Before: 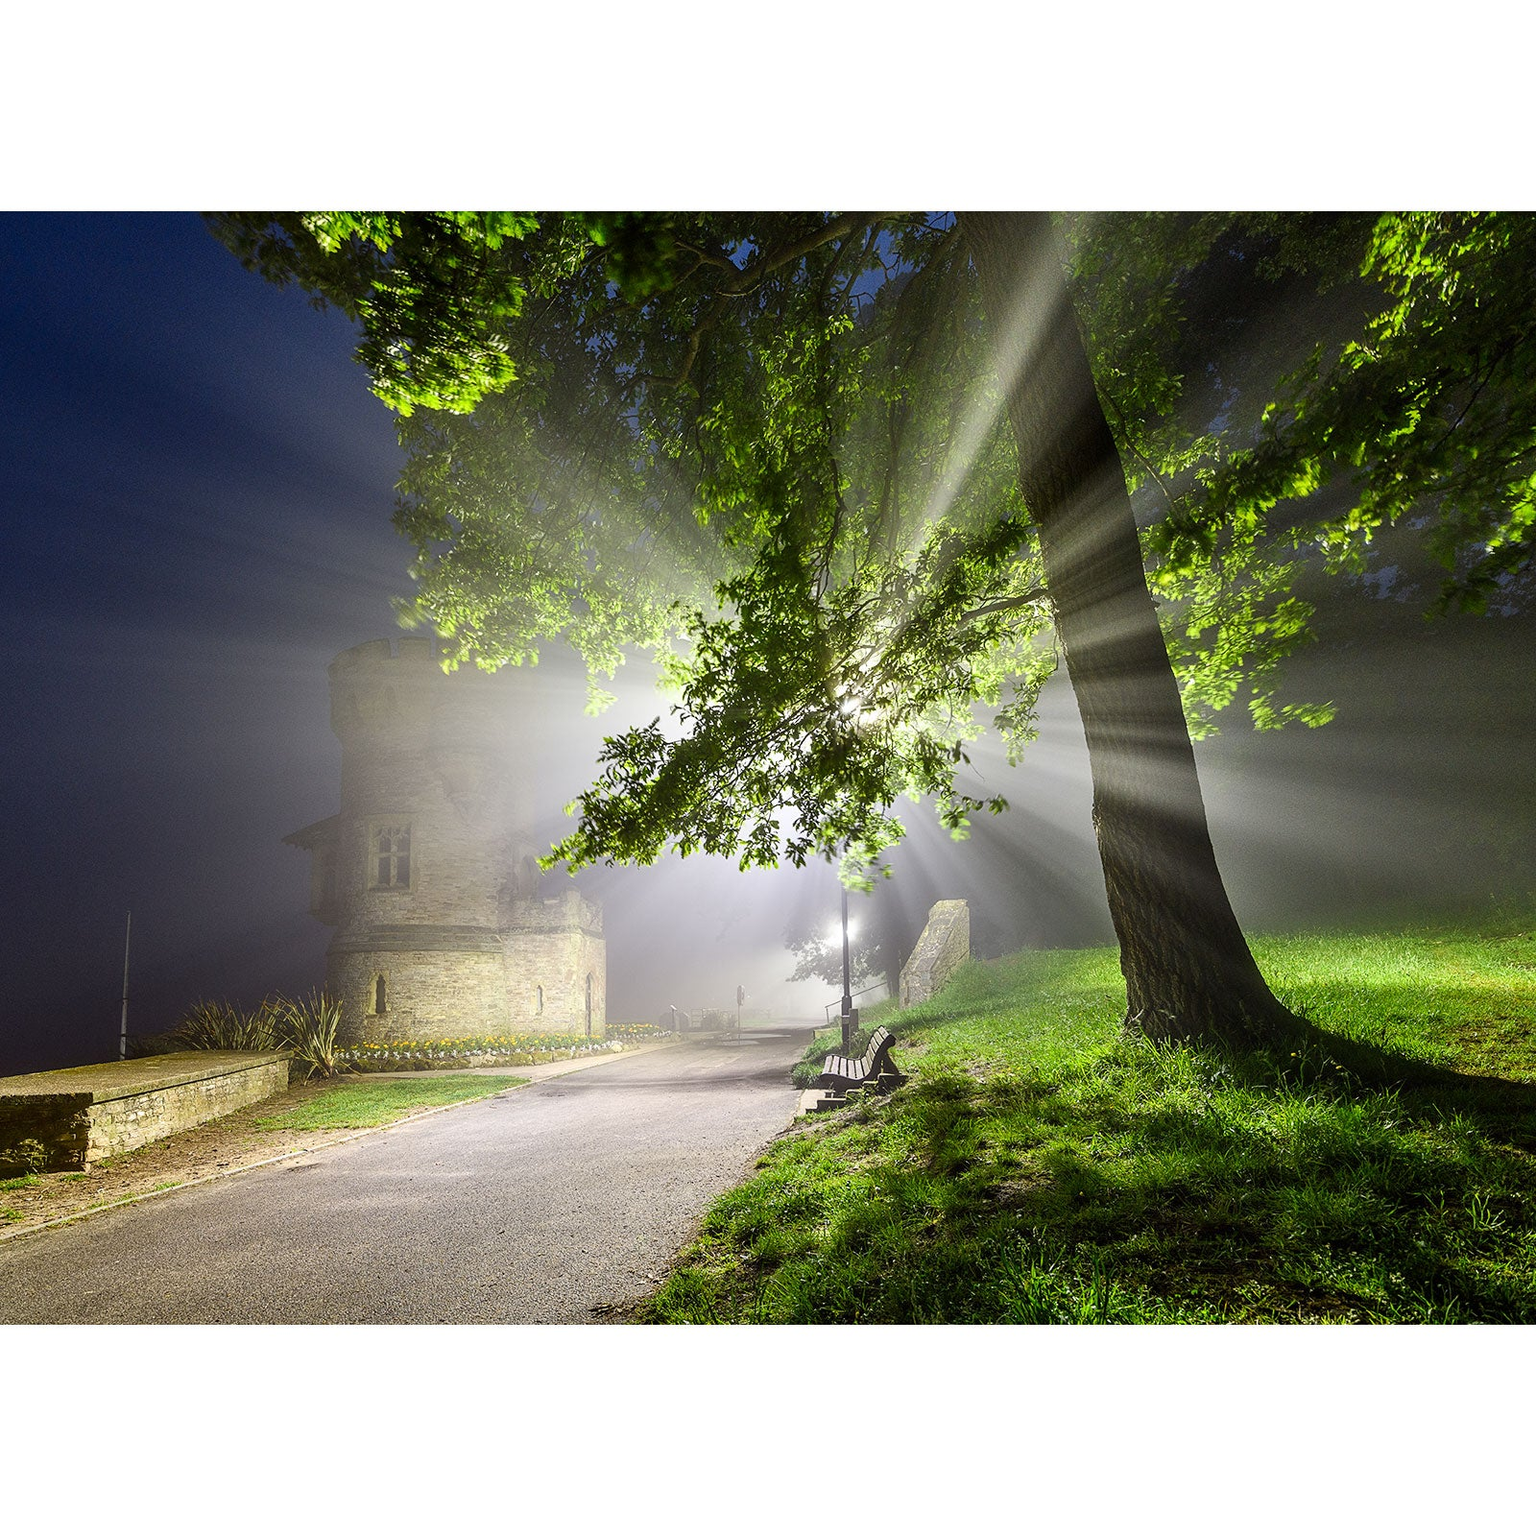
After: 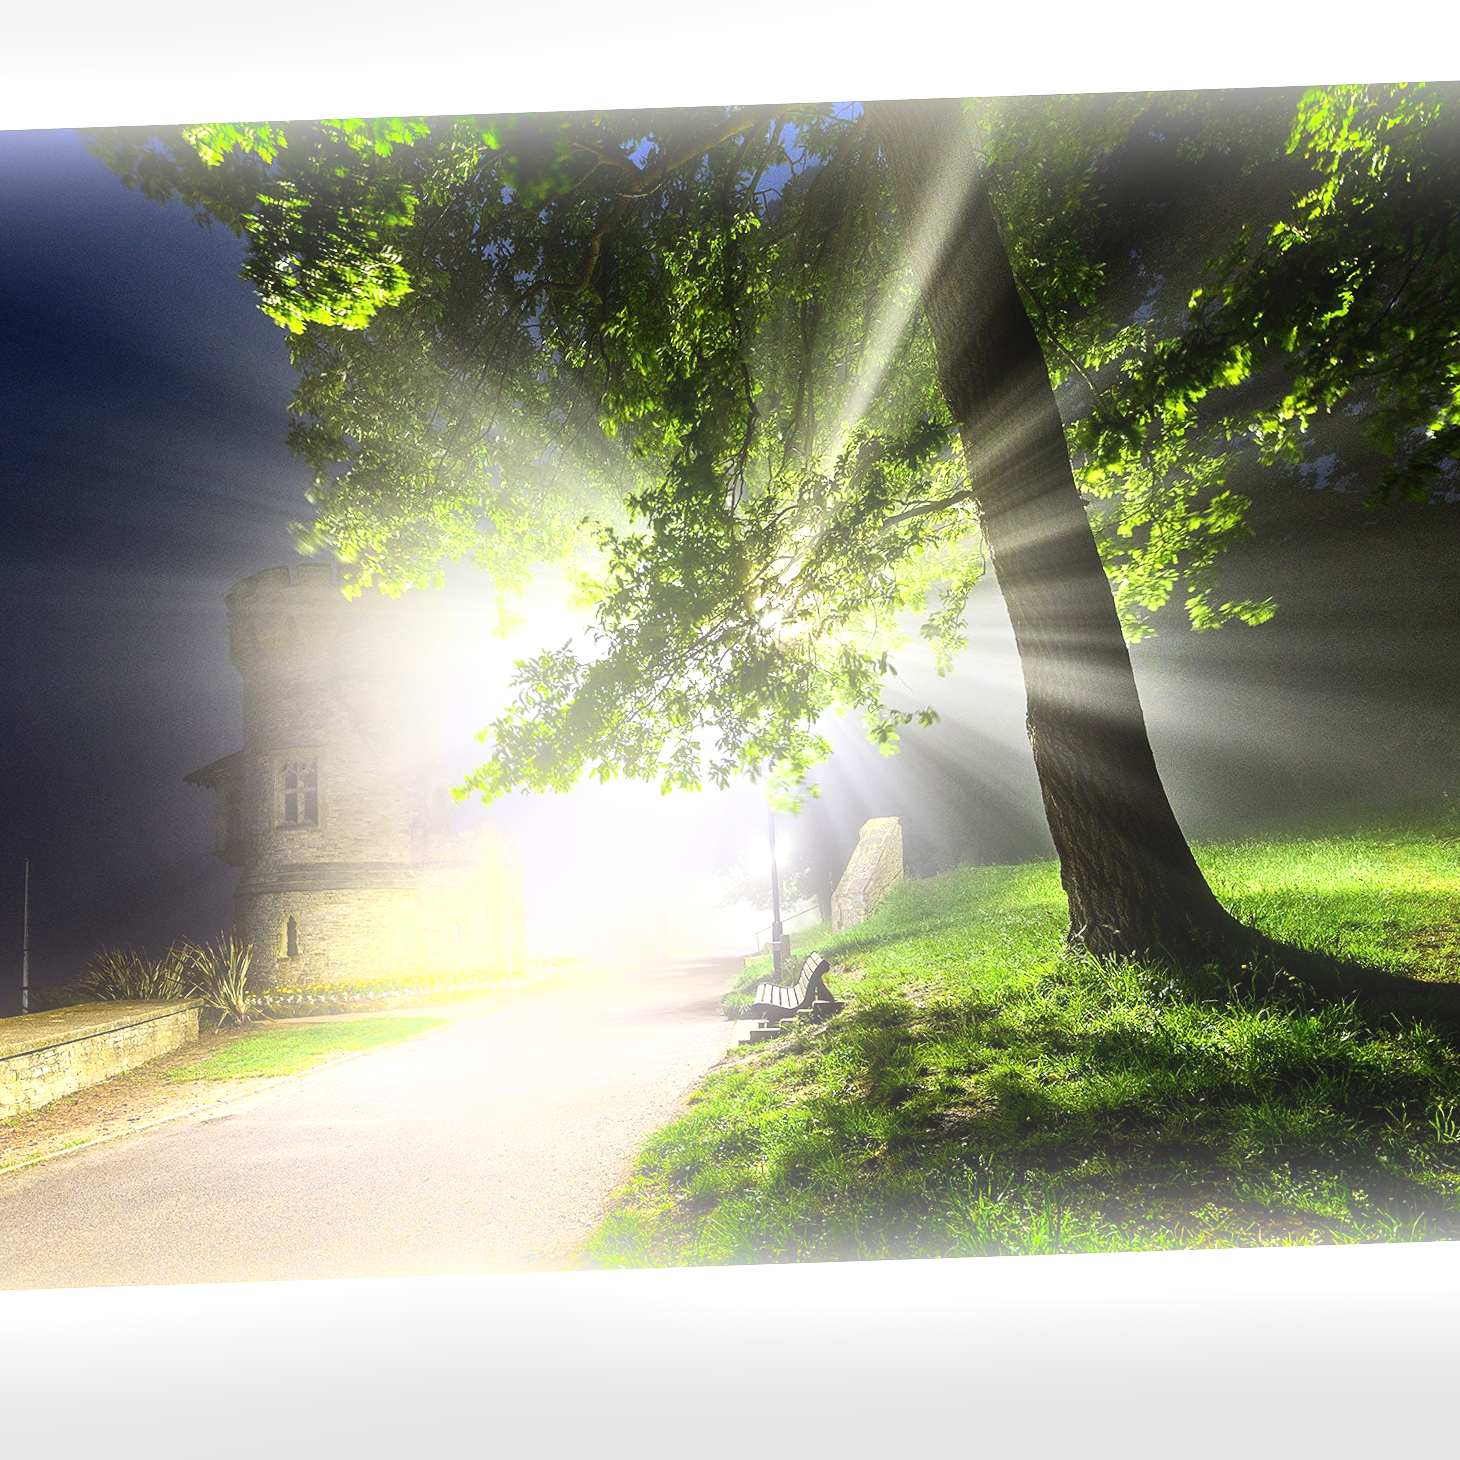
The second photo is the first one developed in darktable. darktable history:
tone equalizer: -8 EV -0.75 EV, -7 EV -0.7 EV, -6 EV -0.6 EV, -5 EV -0.4 EV, -3 EV 0.4 EV, -2 EV 0.6 EV, -1 EV 0.7 EV, +0 EV 0.75 EV, edges refinement/feathering 500, mask exposure compensation -1.57 EV, preserve details no
bloom: on, module defaults
crop and rotate: angle 1.96°, left 5.673%, top 5.673%
